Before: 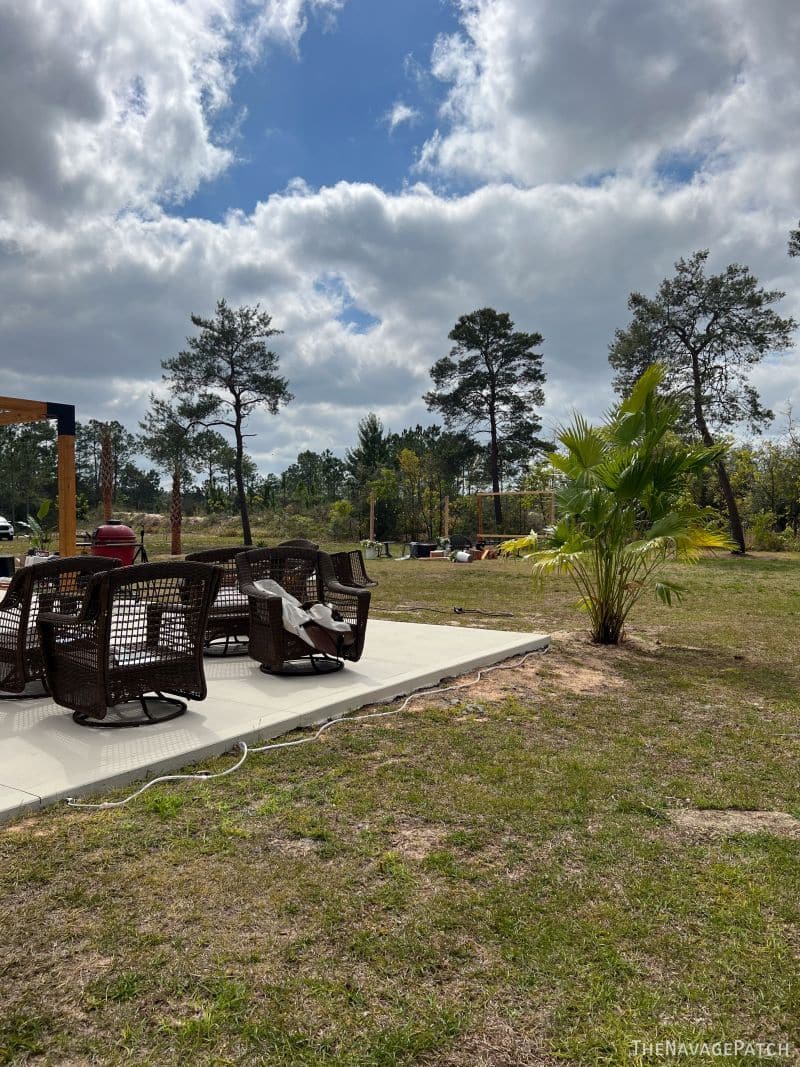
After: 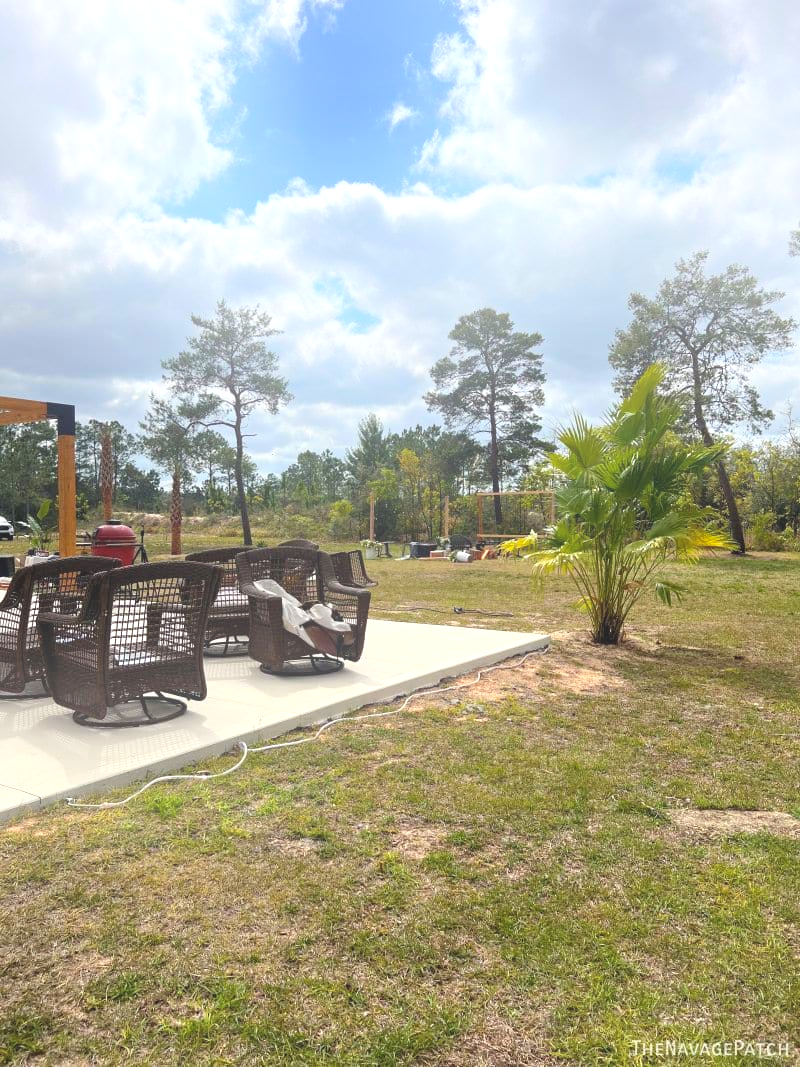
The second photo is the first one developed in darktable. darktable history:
contrast brightness saturation: contrast 0.03, brightness 0.06, saturation 0.13
bloom: on, module defaults
exposure: black level correction -0.002, exposure 0.54 EV, compensate highlight preservation false
